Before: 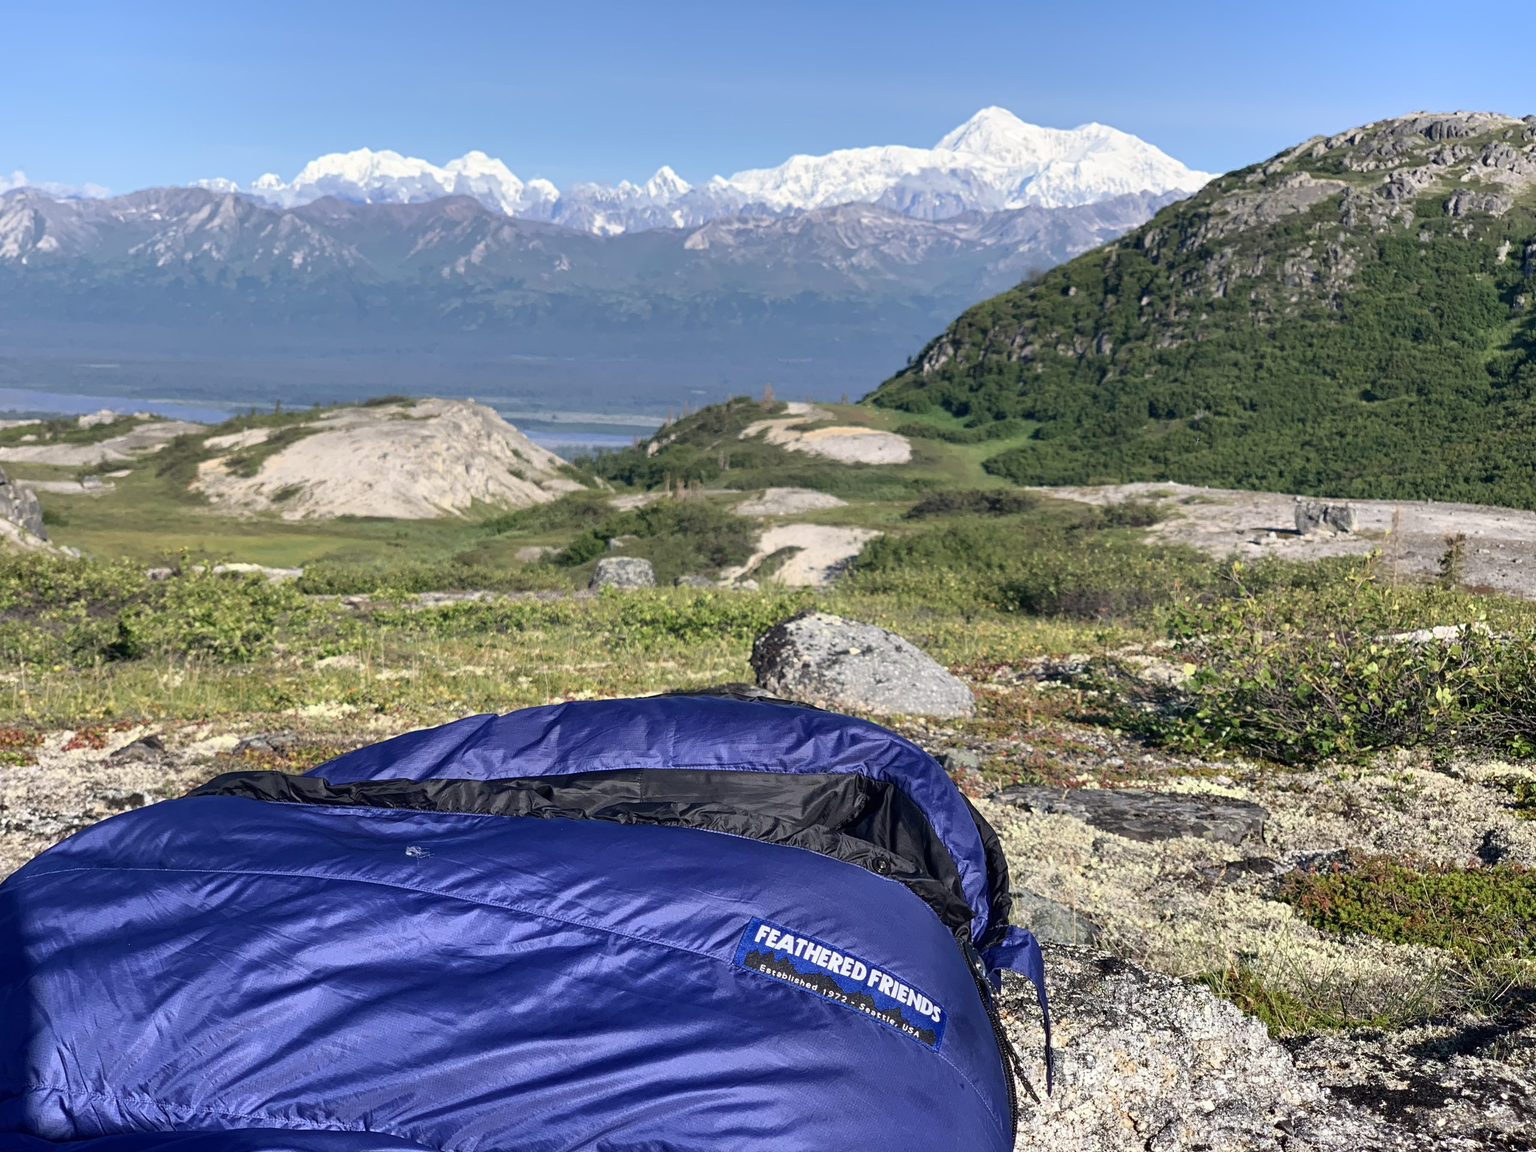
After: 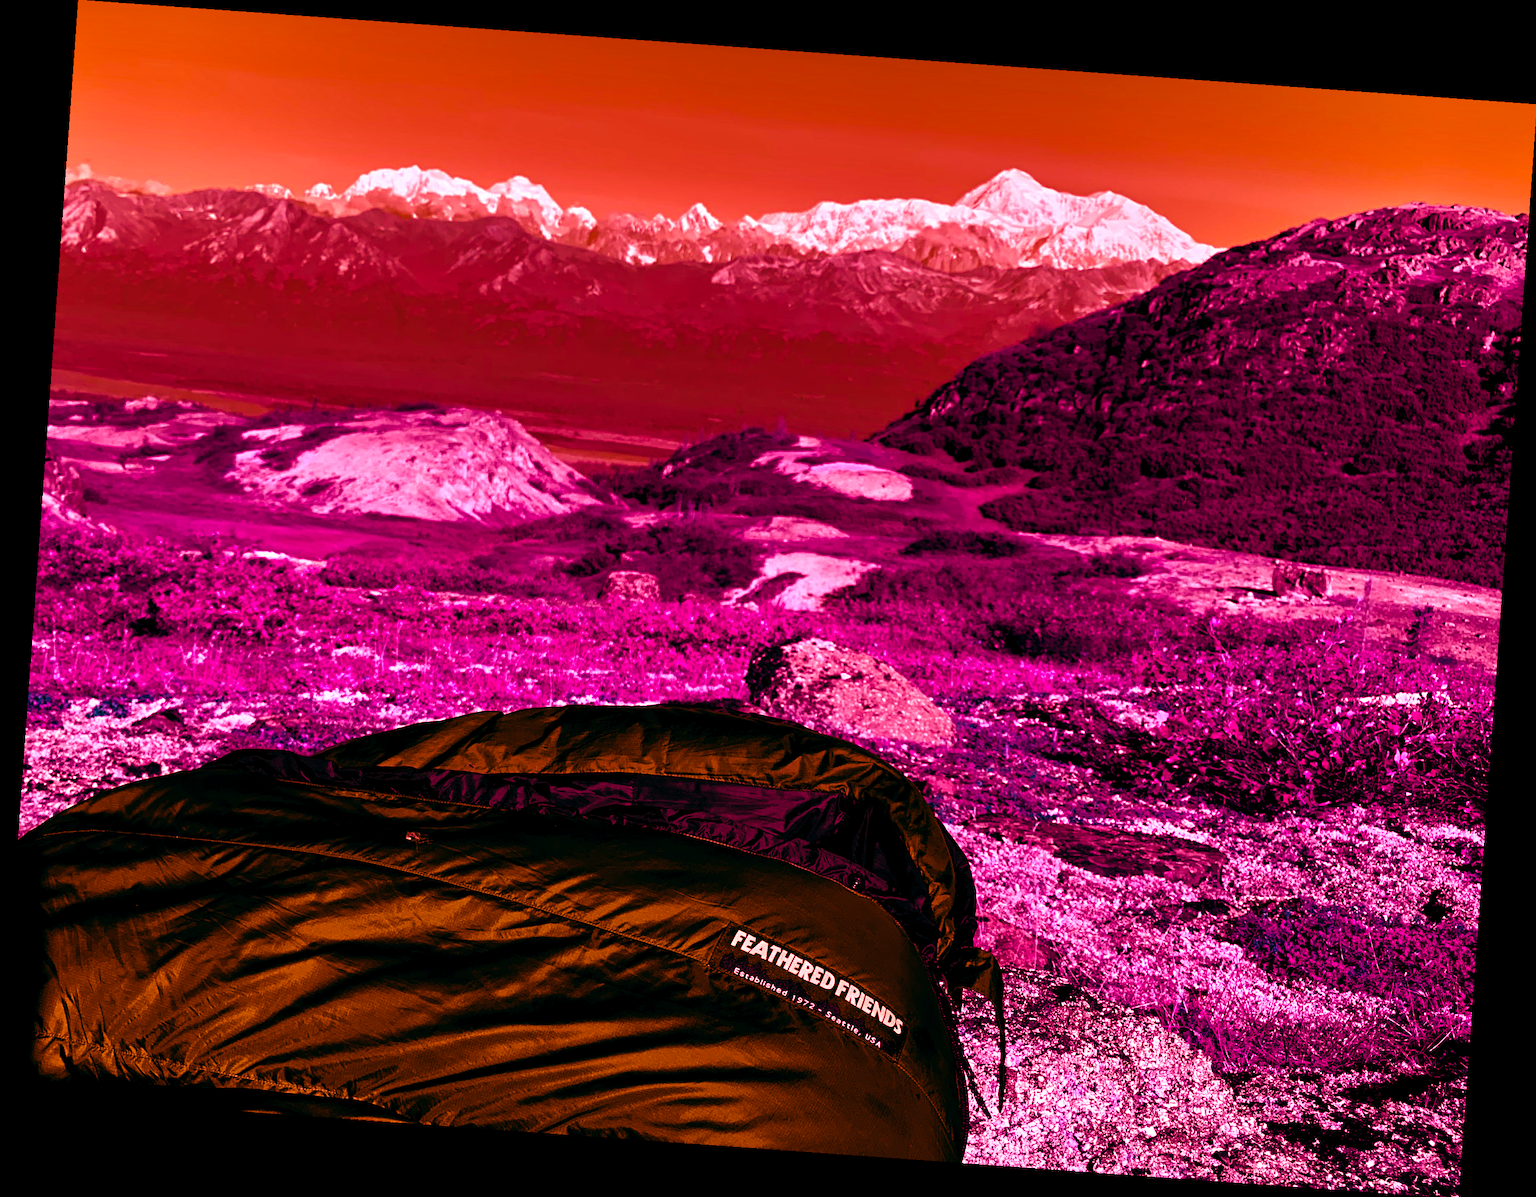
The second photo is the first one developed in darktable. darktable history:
tone equalizer: -8 EV -0.002 EV, -7 EV 0.005 EV, -6 EV -0.009 EV, -5 EV 0.011 EV, -4 EV -0.012 EV, -3 EV 0.007 EV, -2 EV -0.062 EV, -1 EV -0.293 EV, +0 EV -0.582 EV, smoothing diameter 2%, edges refinement/feathering 20, mask exposure compensation -1.57 EV, filter diffusion 5
rotate and perspective: rotation 4.1°, automatic cropping off
color balance rgb: shadows lift › luminance -18.76%, shadows lift › chroma 35.44%, power › luminance -3.76%, power › hue 142.17°, highlights gain › chroma 7.5%, highlights gain › hue 184.75°, global offset › luminance -0.52%, global offset › chroma 0.91%, global offset › hue 173.36°, shadows fall-off 300%, white fulcrum 2 EV, highlights fall-off 300%, linear chroma grading › shadows 17.19%, linear chroma grading › highlights 61.12%, linear chroma grading › global chroma 50%, hue shift -150.52°, perceptual brilliance grading › global brilliance 12%, mask middle-gray fulcrum 100%, contrast gray fulcrum 38.43%, contrast 35.15%, saturation formula JzAzBz (2021)
